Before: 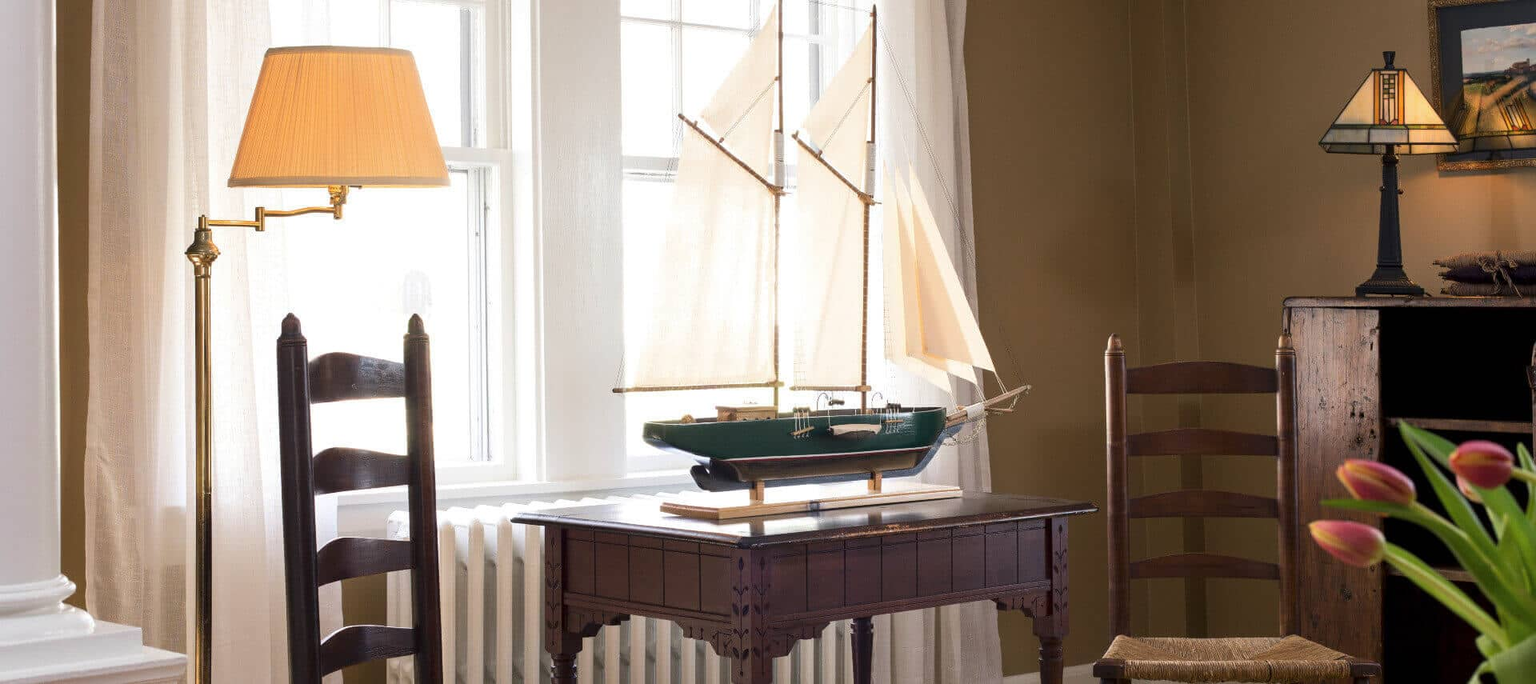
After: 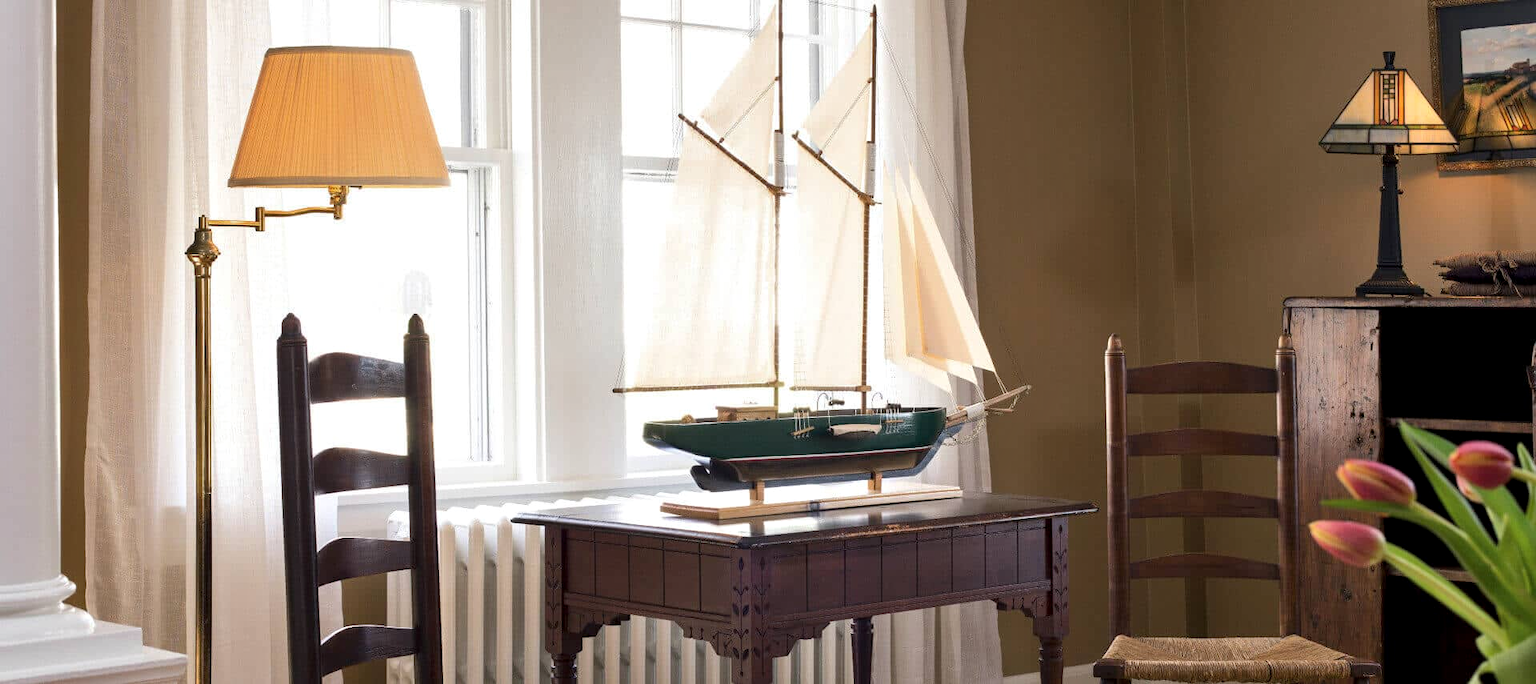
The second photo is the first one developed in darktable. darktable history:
contrast equalizer: octaves 7, y [[0.6 ×6], [0.55 ×6], [0 ×6], [0 ×6], [0 ×6]], mix 0.15
shadows and highlights: shadows 37.27, highlights -28.18, soften with gaussian
